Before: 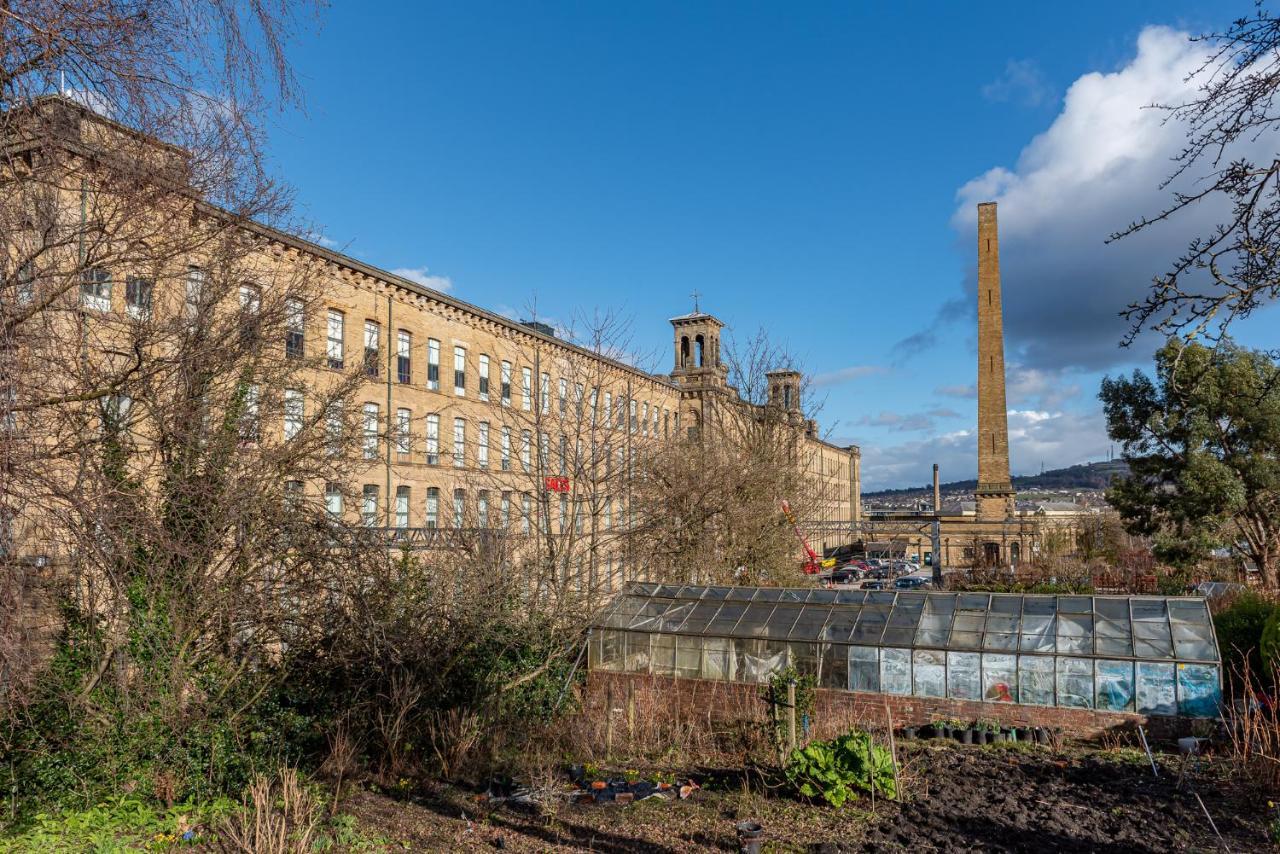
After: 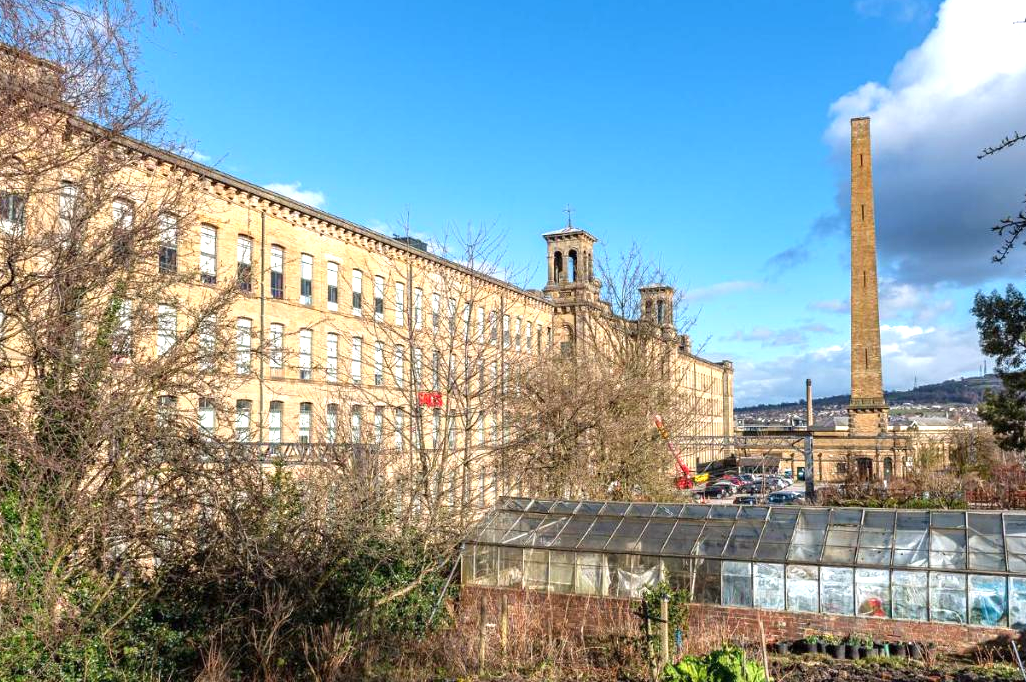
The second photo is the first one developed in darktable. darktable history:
crop and rotate: left 9.954%, top 10.007%, right 9.858%, bottom 10.068%
exposure: black level correction 0, exposure 0.899 EV, compensate highlight preservation false
